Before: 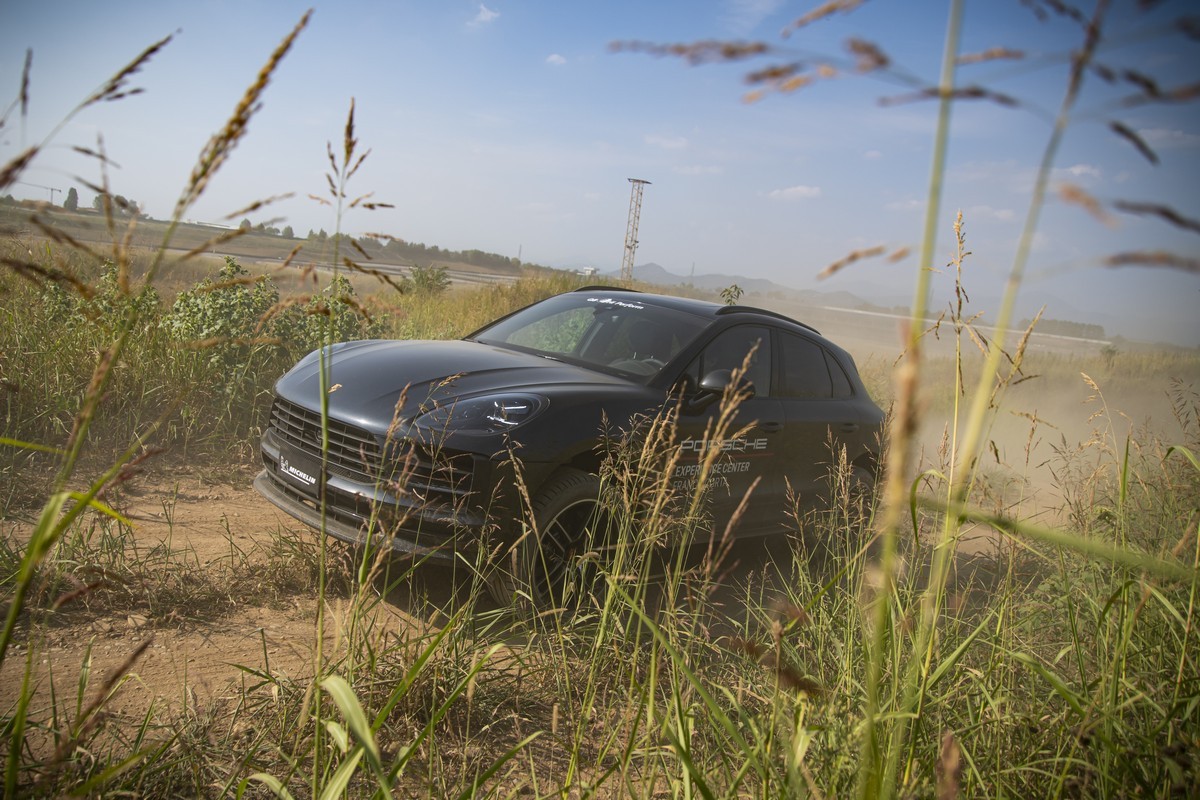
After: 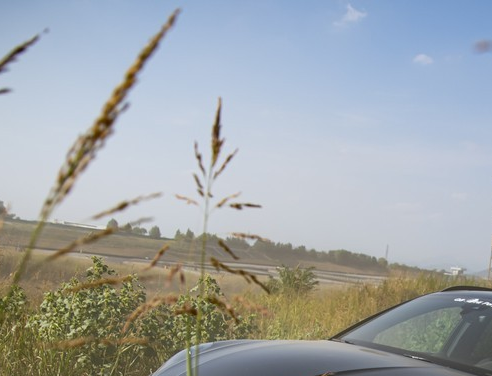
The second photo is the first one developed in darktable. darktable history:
crop and rotate: left 11.089%, top 0.06%, right 47.881%, bottom 52.871%
